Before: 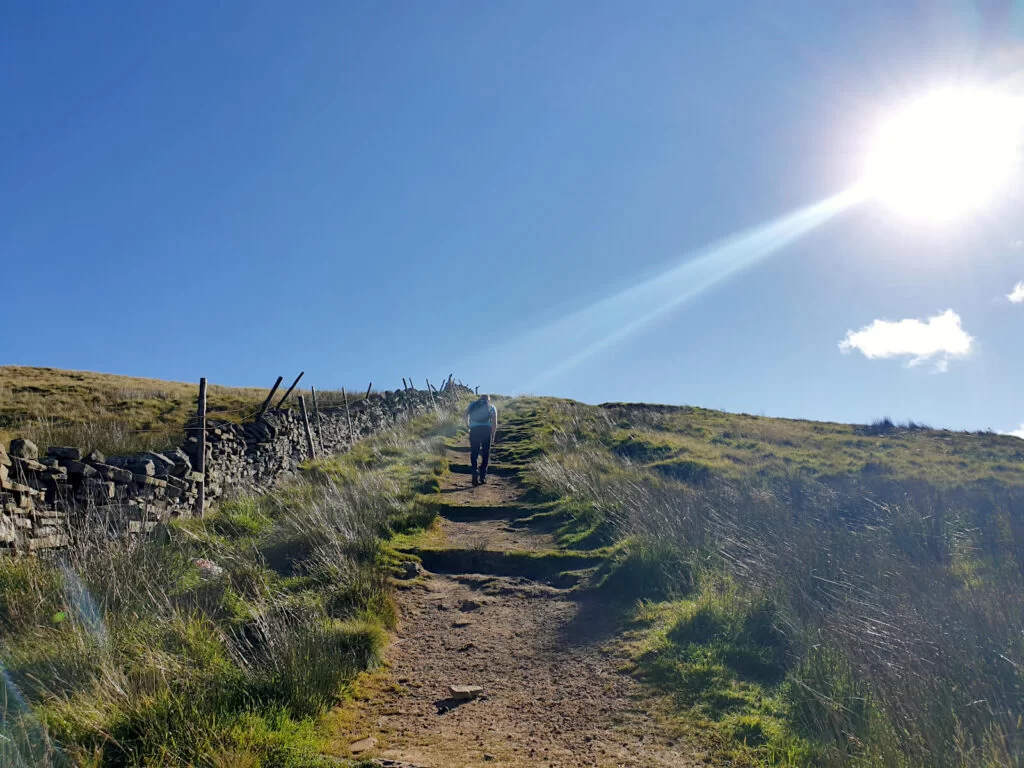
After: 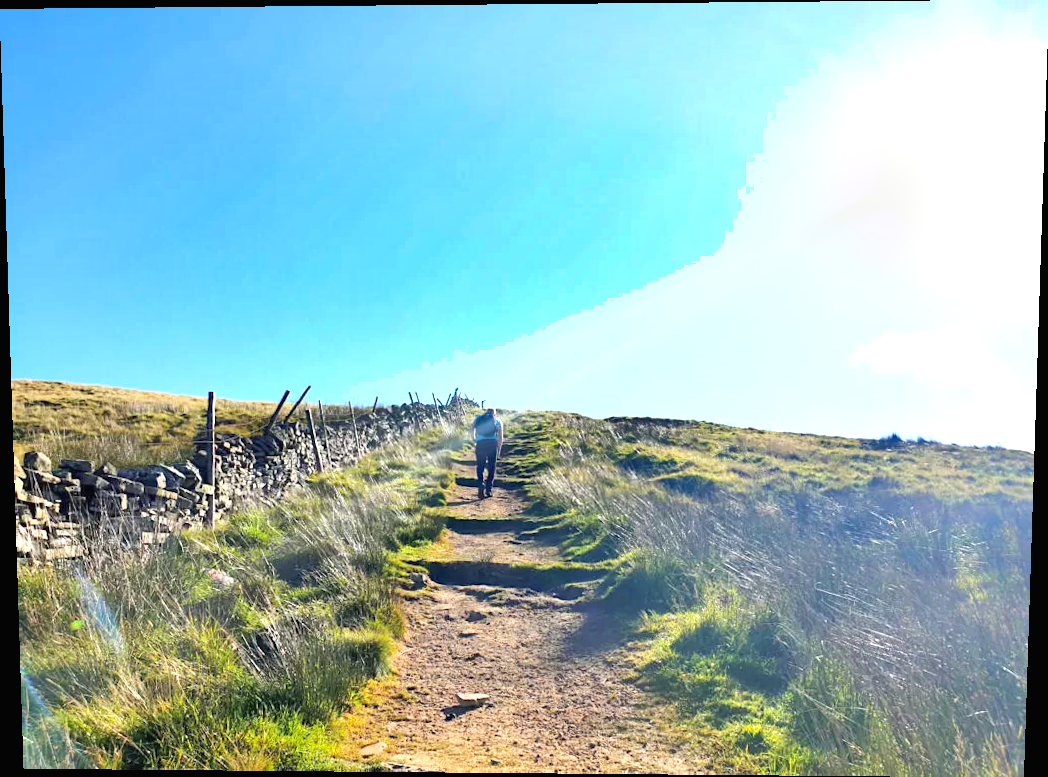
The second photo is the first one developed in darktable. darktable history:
contrast brightness saturation: contrast 0.07, brightness 0.08, saturation 0.18
rotate and perspective: lens shift (vertical) 0.048, lens shift (horizontal) -0.024, automatic cropping off
shadows and highlights: shadows 12, white point adjustment 1.2, soften with gaussian
exposure: black level correction 0, exposure 1.379 EV, compensate exposure bias true, compensate highlight preservation false
